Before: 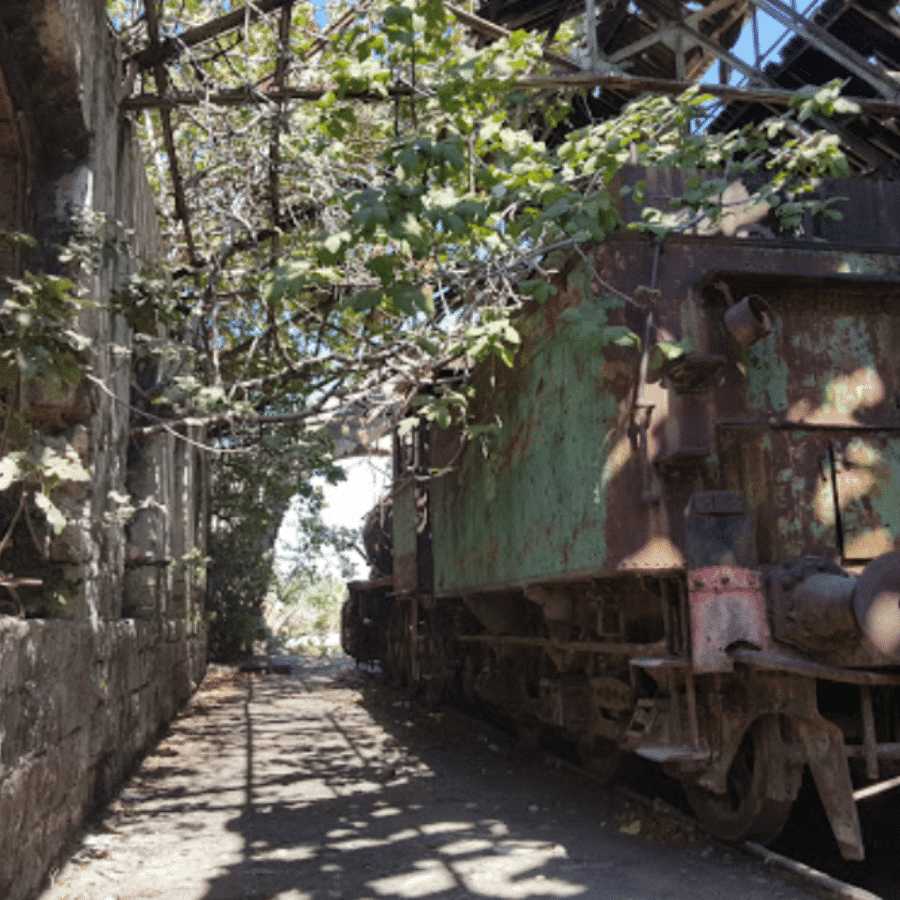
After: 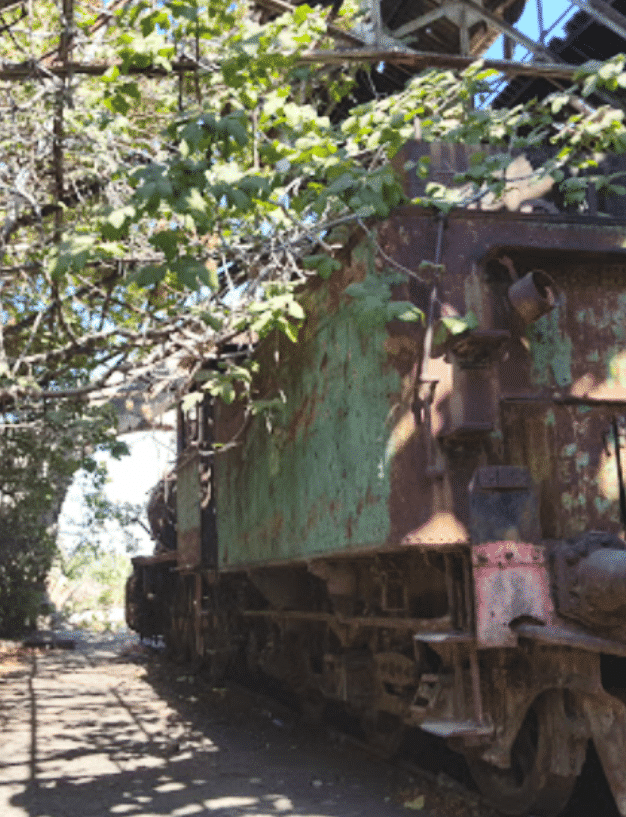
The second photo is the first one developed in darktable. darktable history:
contrast brightness saturation: contrast 0.2, brightness 0.16, saturation 0.22
exposure: black level correction -0.005, exposure 0.054 EV, compensate highlight preservation false
crop and rotate: left 24.034%, top 2.838%, right 6.406%, bottom 6.299%
